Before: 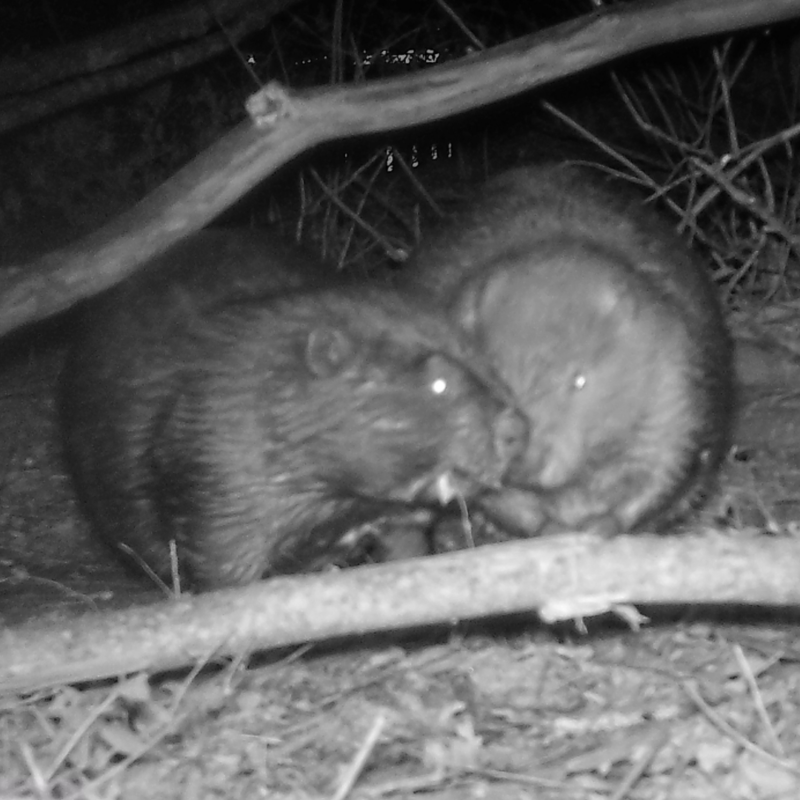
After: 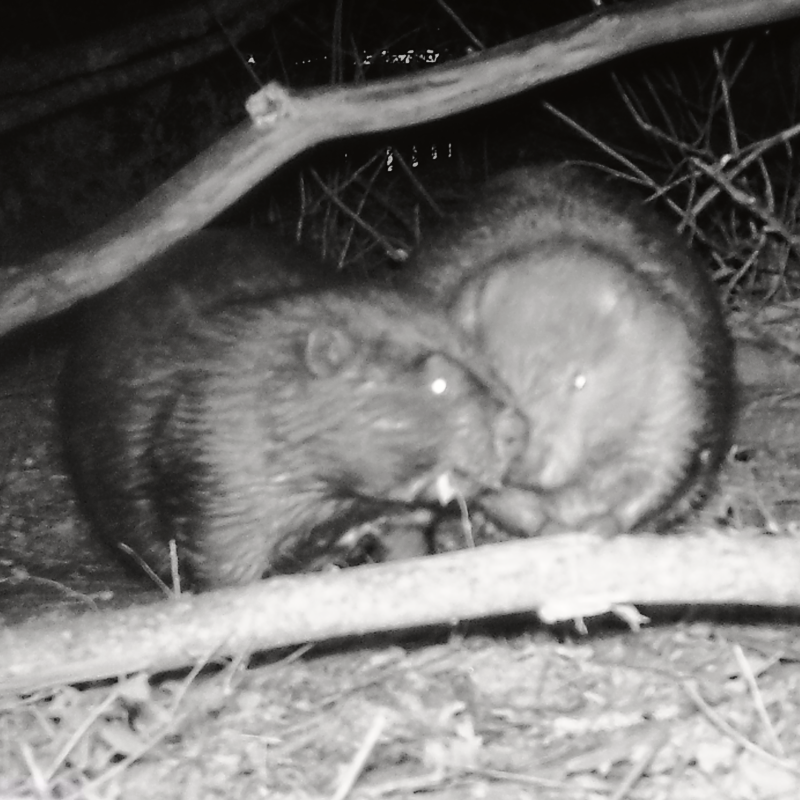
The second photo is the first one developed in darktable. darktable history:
tone equalizer: on, module defaults
tone curve: curves: ch0 [(0, 0.019) (0.078, 0.058) (0.223, 0.217) (0.424, 0.553) (0.631, 0.764) (0.816, 0.932) (1, 1)]; ch1 [(0, 0) (0.262, 0.227) (0.417, 0.386) (0.469, 0.467) (0.502, 0.503) (0.544, 0.548) (0.57, 0.579) (0.608, 0.62) (0.65, 0.68) (0.994, 0.987)]; ch2 [(0, 0) (0.262, 0.188) (0.5, 0.504) (0.553, 0.592) (0.599, 0.653) (1, 1)], color space Lab, independent channels, preserve colors none
